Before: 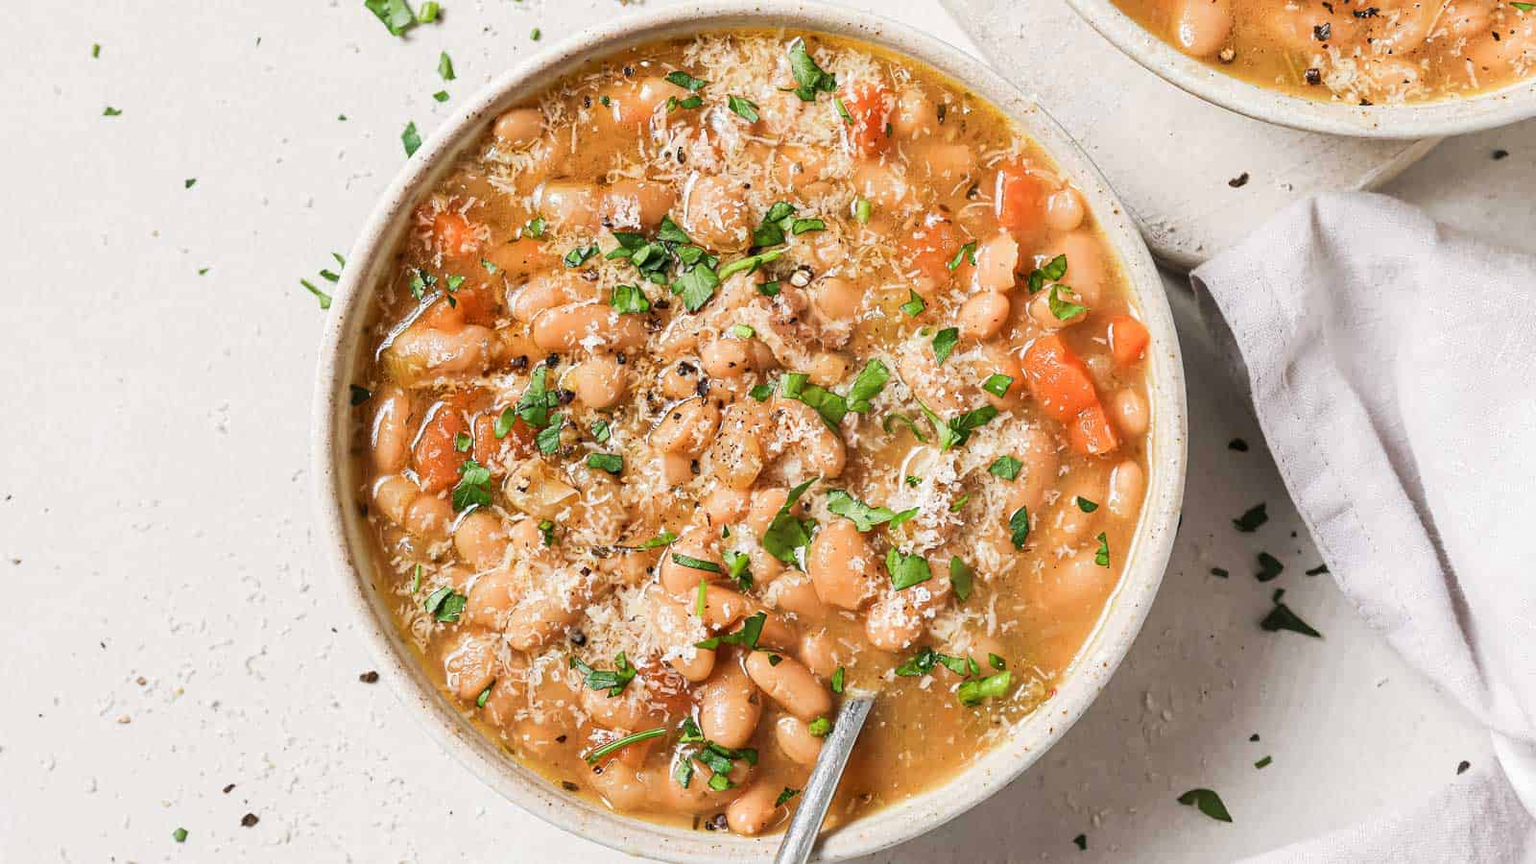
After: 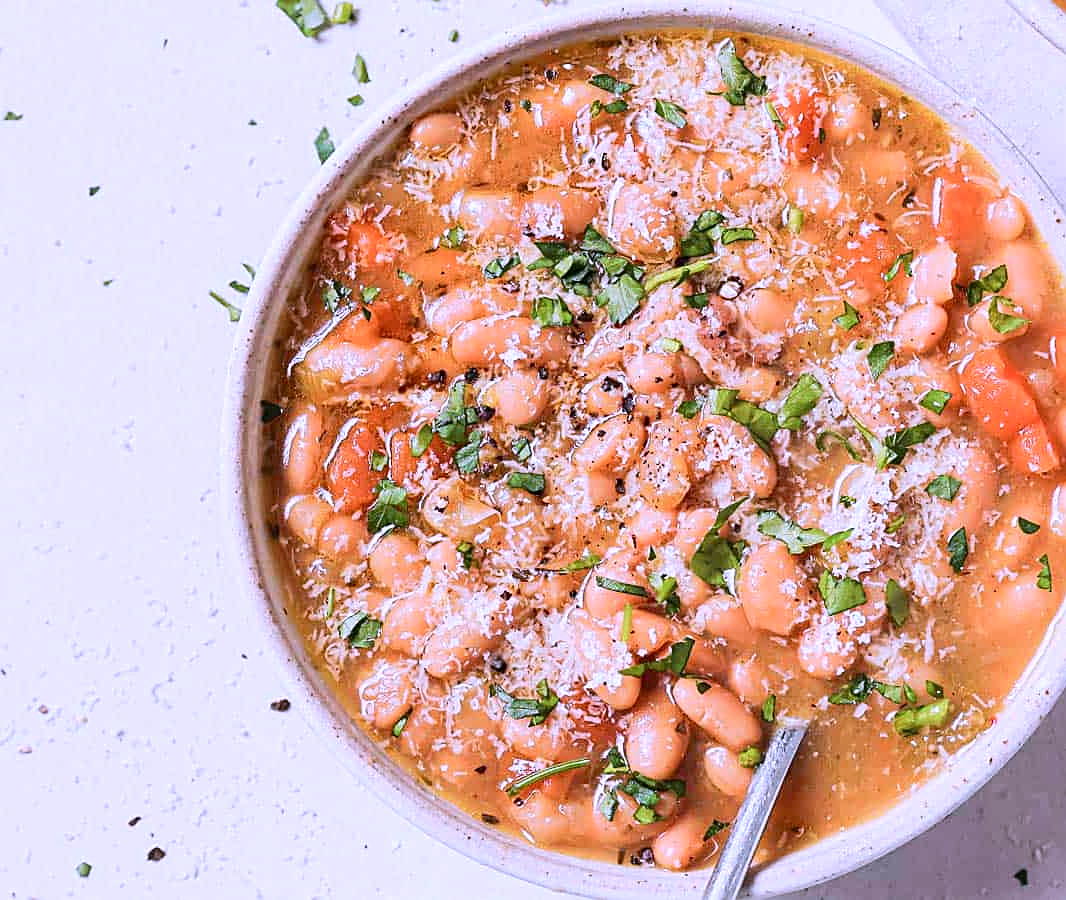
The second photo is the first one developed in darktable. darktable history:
sharpen: on, module defaults
color correction: highlights a* 15.46, highlights b* -20.56
crop and rotate: left 6.617%, right 26.717%
tone curve: curves: ch0 [(0, 0.003) (0.117, 0.101) (0.257, 0.246) (0.408, 0.432) (0.611, 0.653) (0.824, 0.846) (1, 1)]; ch1 [(0, 0) (0.227, 0.197) (0.405, 0.421) (0.501, 0.501) (0.522, 0.53) (0.563, 0.572) (0.589, 0.611) (0.699, 0.709) (0.976, 0.992)]; ch2 [(0, 0) (0.208, 0.176) (0.377, 0.38) (0.5, 0.5) (0.537, 0.534) (0.571, 0.576) (0.681, 0.746) (1, 1)], color space Lab, independent channels, preserve colors none
color calibration: illuminant Planckian (black body), x 0.378, y 0.375, temperature 4065 K
